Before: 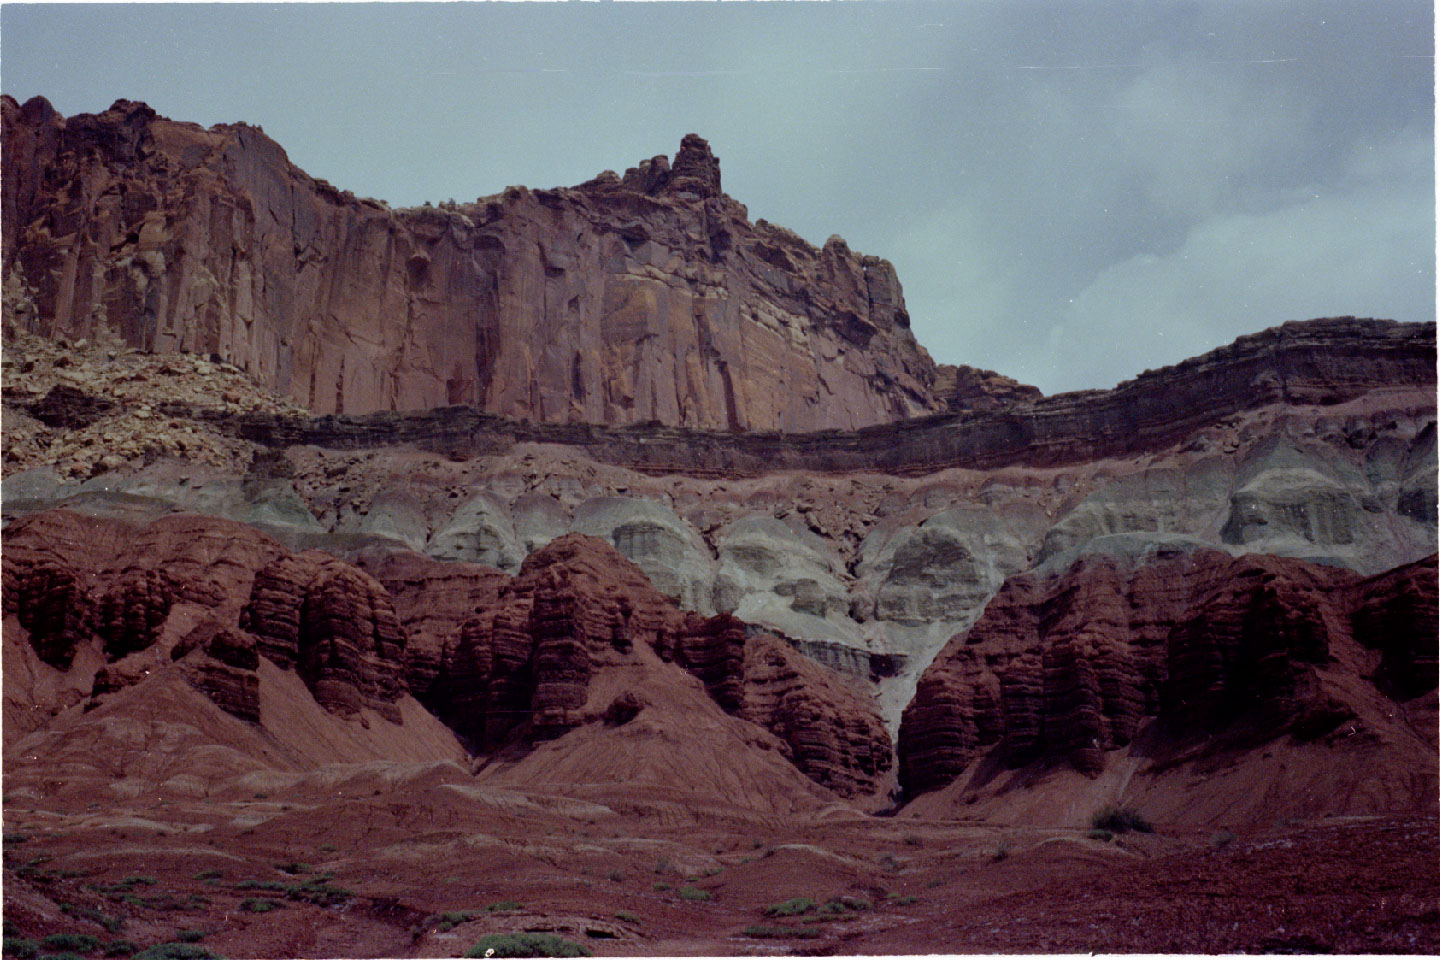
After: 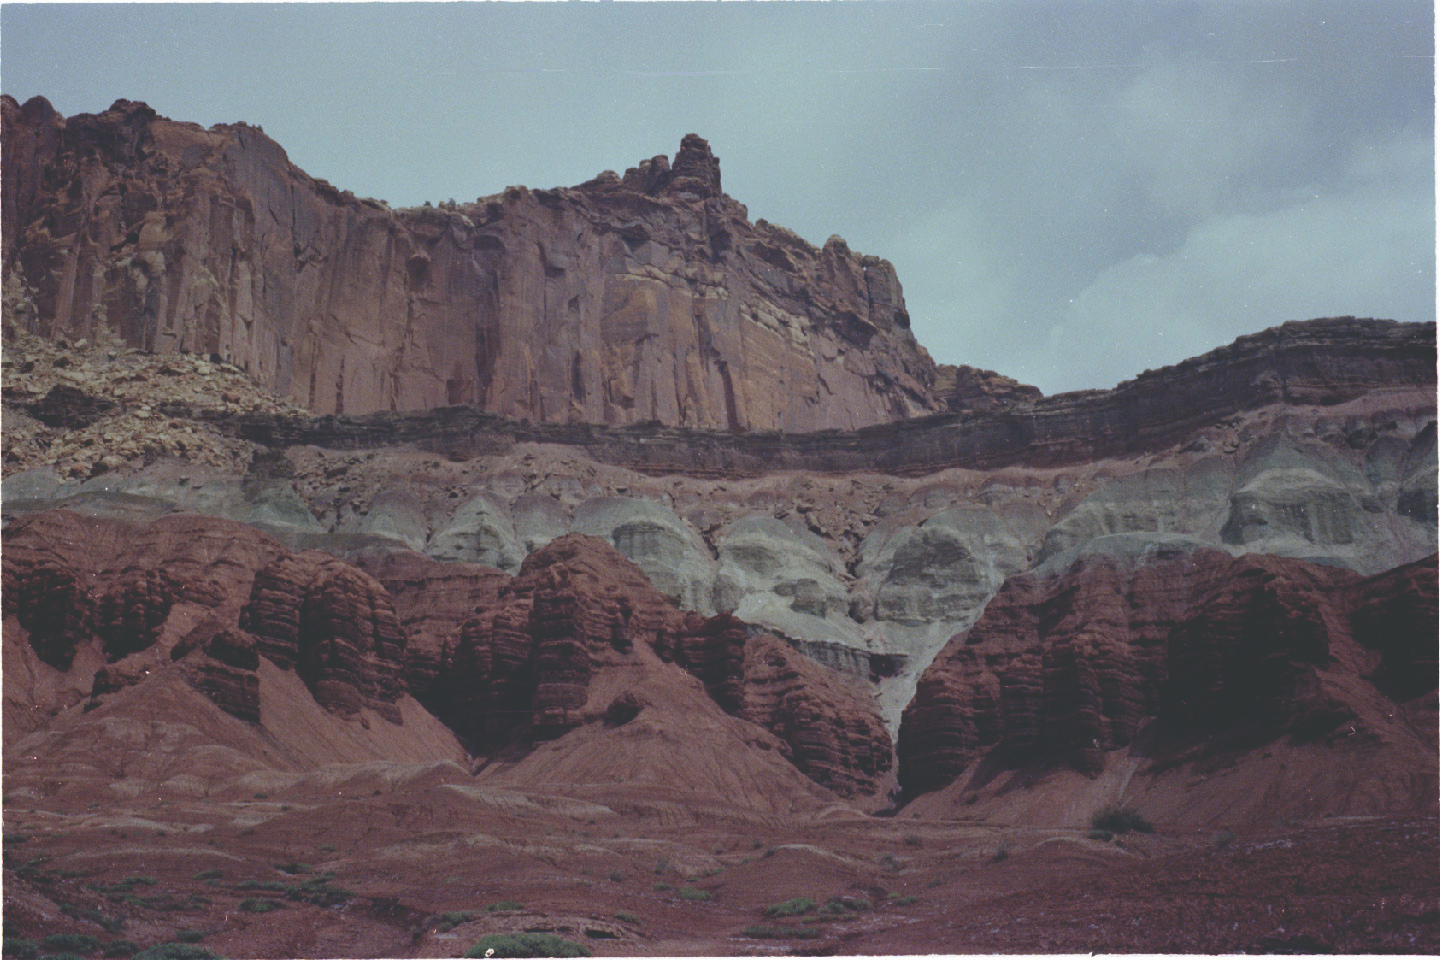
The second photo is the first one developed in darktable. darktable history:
exposure: black level correction -0.03, compensate highlight preservation false
color balance: mode lift, gamma, gain (sRGB), lift [1, 1, 1.022, 1.026]
